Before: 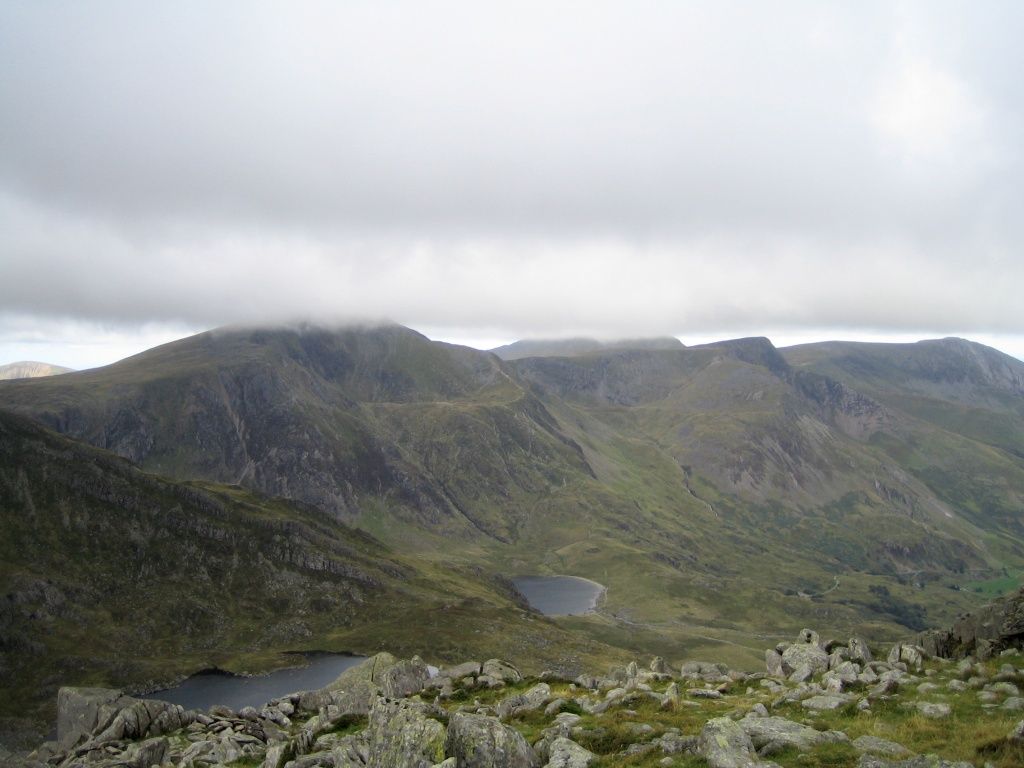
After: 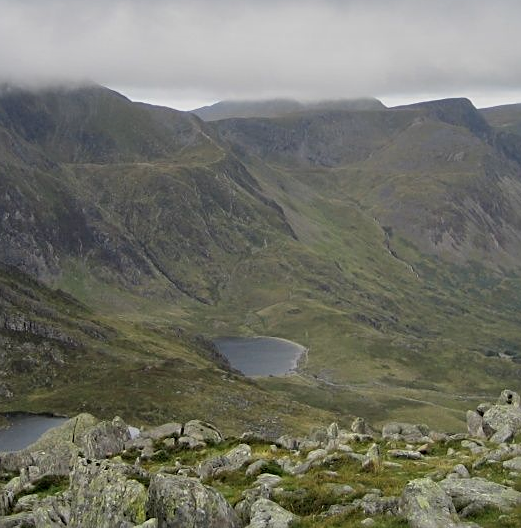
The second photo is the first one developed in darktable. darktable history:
graduated density: on, module defaults
shadows and highlights: low approximation 0.01, soften with gaussian
sharpen: on, module defaults
crop and rotate: left 29.237%, top 31.152%, right 19.807%
levels: levels [0, 0.492, 0.984]
